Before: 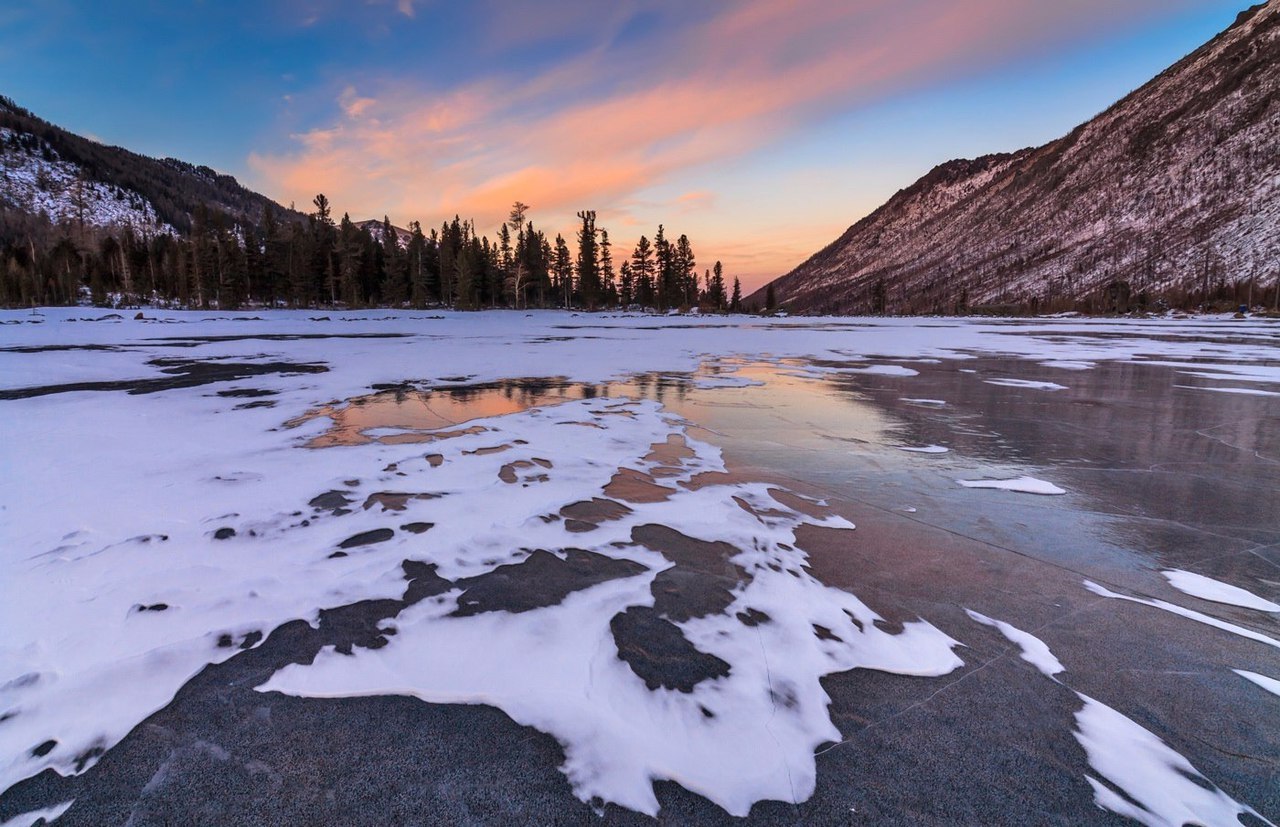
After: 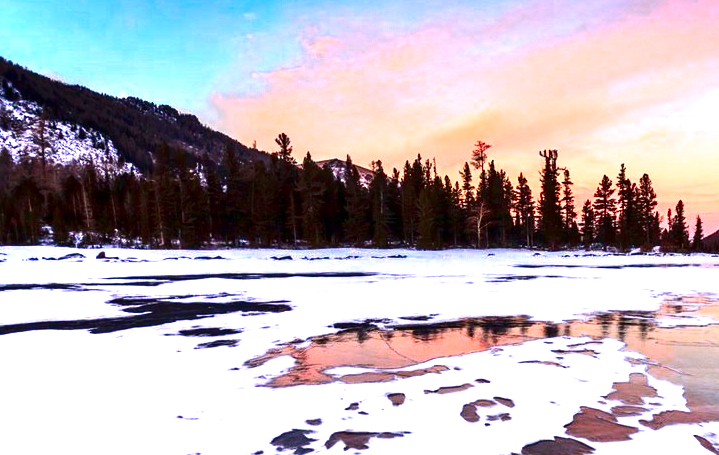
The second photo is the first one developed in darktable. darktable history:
contrast brightness saturation: contrast 0.205, brightness -0.11, saturation 0.102
color zones: curves: ch0 [(0.473, 0.374) (0.742, 0.784)]; ch1 [(0.354, 0.737) (0.742, 0.705)]; ch2 [(0.318, 0.421) (0.758, 0.532)]
exposure: exposure 0.608 EV, compensate highlight preservation false
crop and rotate: left 3.032%, top 7.407%, right 40.719%, bottom 37.548%
